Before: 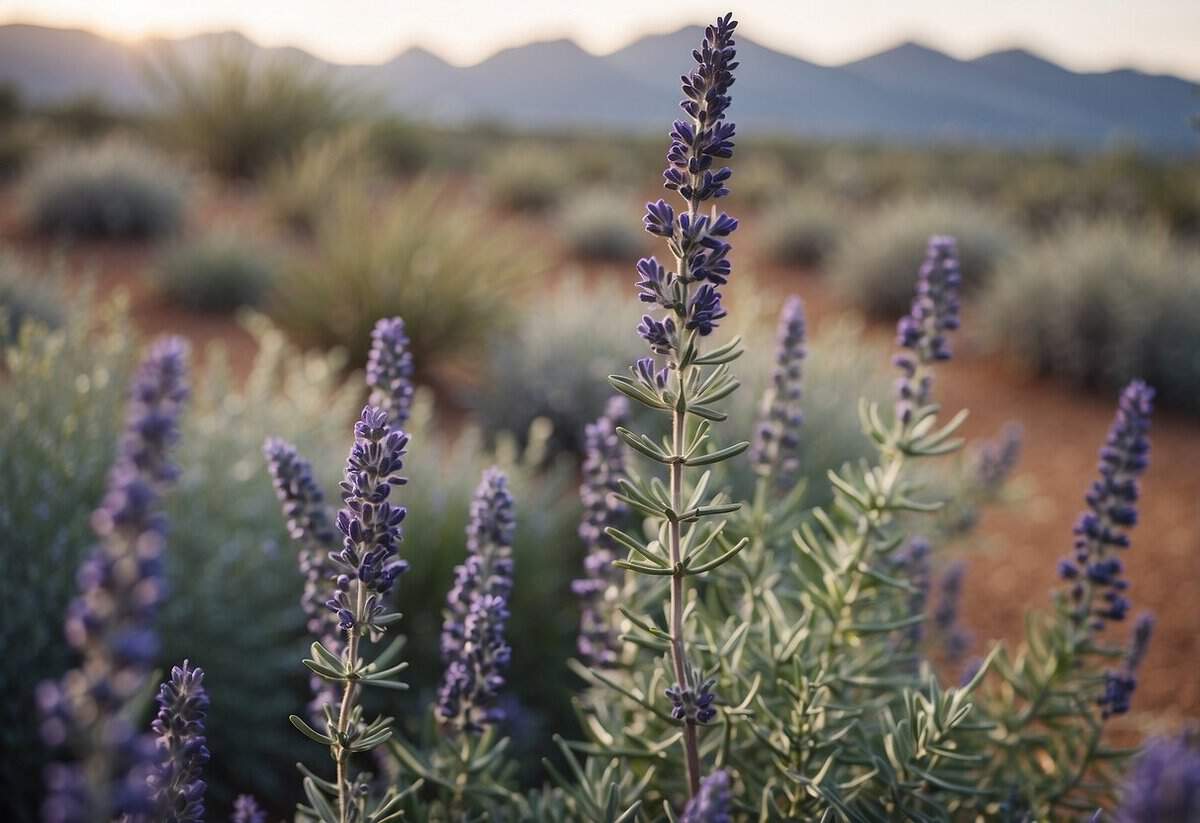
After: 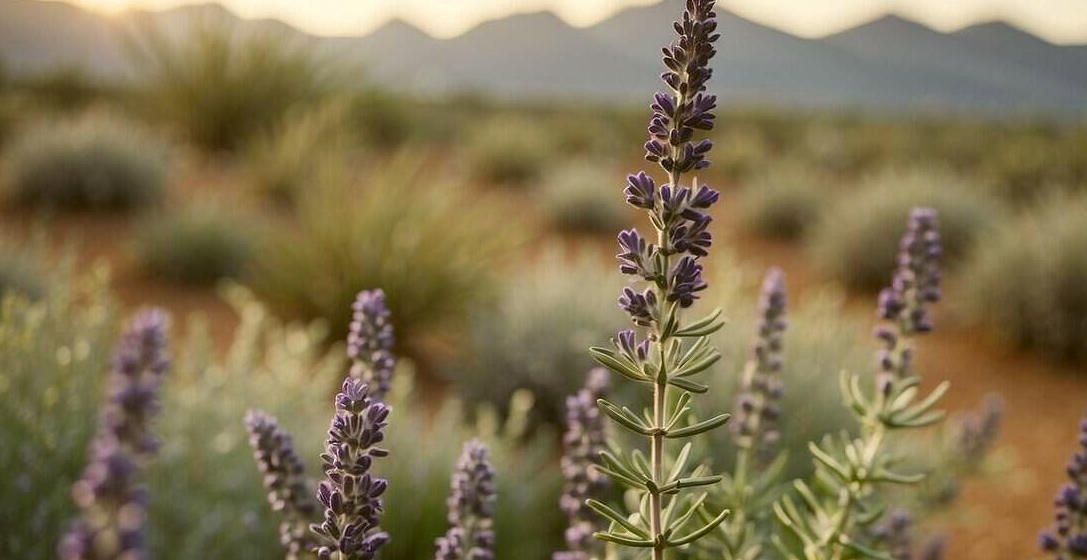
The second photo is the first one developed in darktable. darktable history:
color correction: highlights a* -1.78, highlights b* 10, shadows a* 0.825, shadows b* 19.62
crop: left 1.602%, top 3.405%, right 7.736%, bottom 28.436%
